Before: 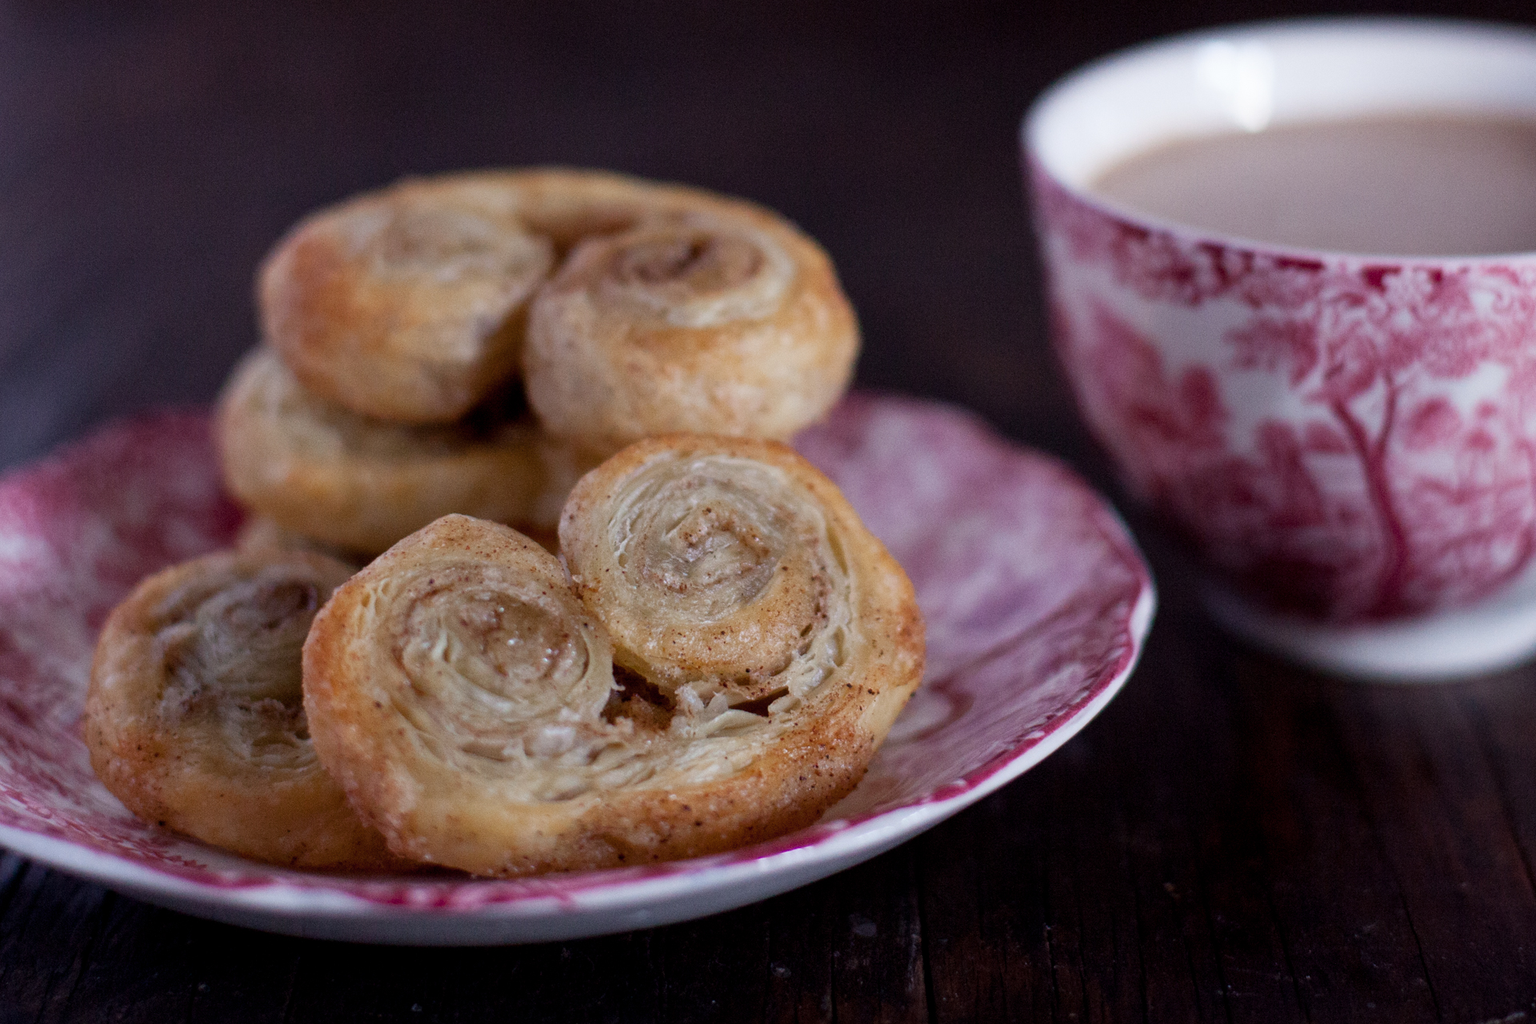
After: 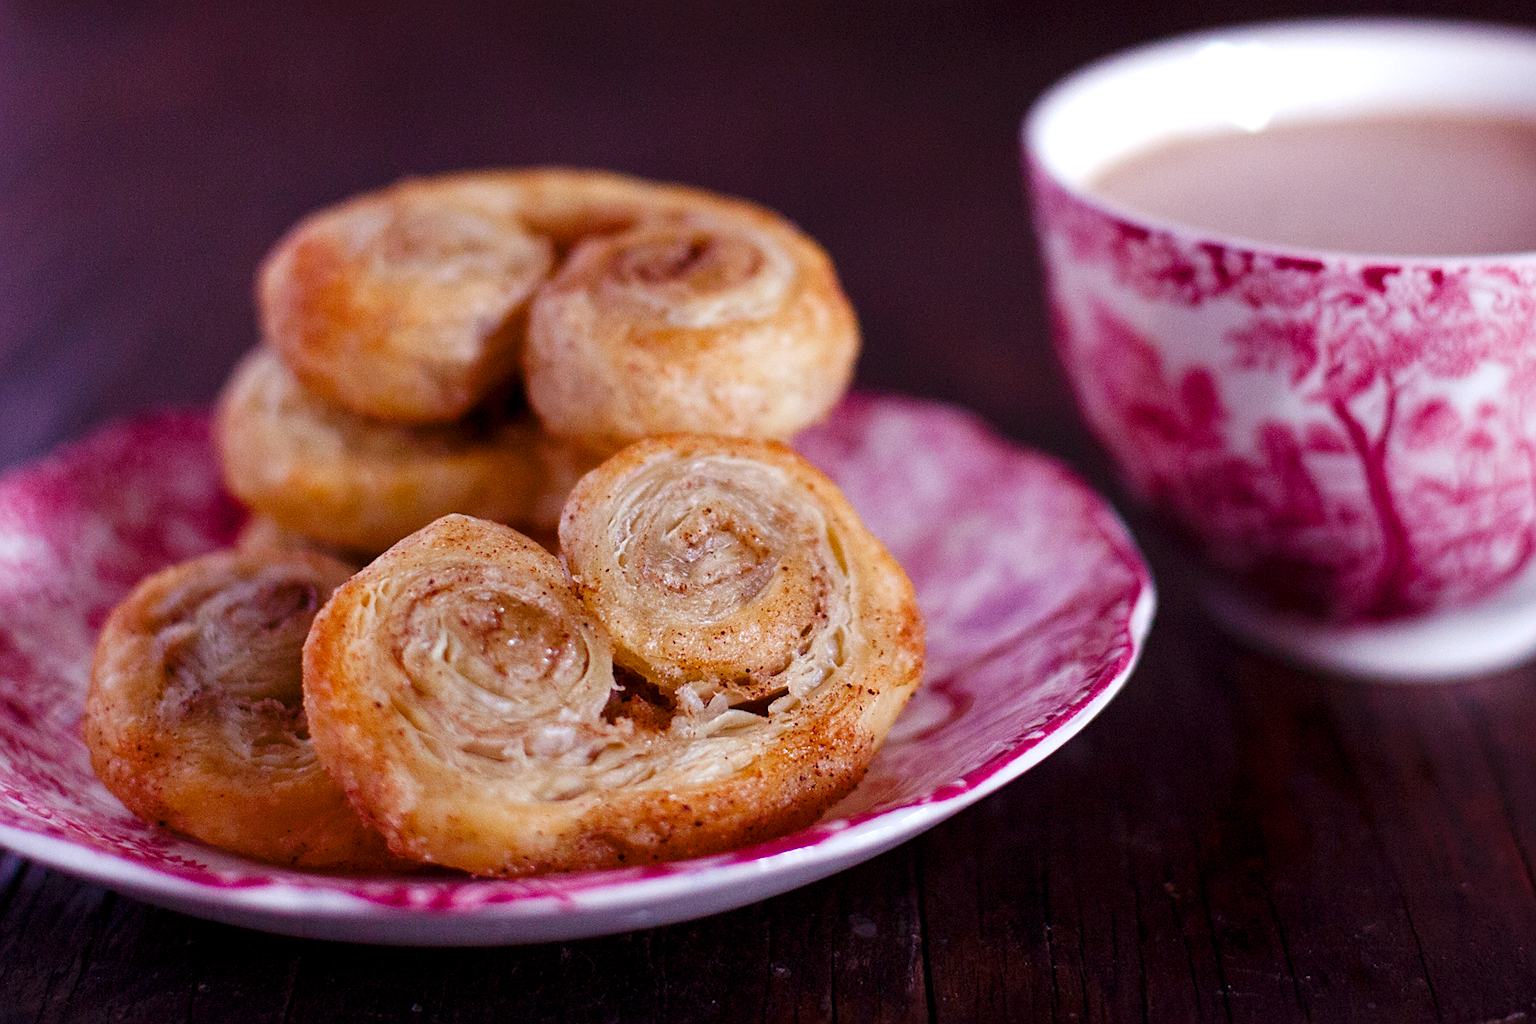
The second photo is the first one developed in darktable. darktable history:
color balance rgb: perceptual saturation grading › global saturation 25%, perceptual saturation grading › highlights -50%, perceptual saturation grading › shadows 30%, perceptual brilliance grading › global brilliance 12%, global vibrance 20%
rgb levels: mode RGB, independent channels, levels [[0, 0.474, 1], [0, 0.5, 1], [0, 0.5, 1]]
sharpen: on, module defaults
tone curve: curves: ch0 [(0, 0) (0.003, 0.005) (0.011, 0.021) (0.025, 0.042) (0.044, 0.065) (0.069, 0.074) (0.1, 0.092) (0.136, 0.123) (0.177, 0.159) (0.224, 0.2) (0.277, 0.252) (0.335, 0.32) (0.399, 0.392) (0.468, 0.468) (0.543, 0.549) (0.623, 0.638) (0.709, 0.721) (0.801, 0.812) (0.898, 0.896) (1, 1)], preserve colors none
